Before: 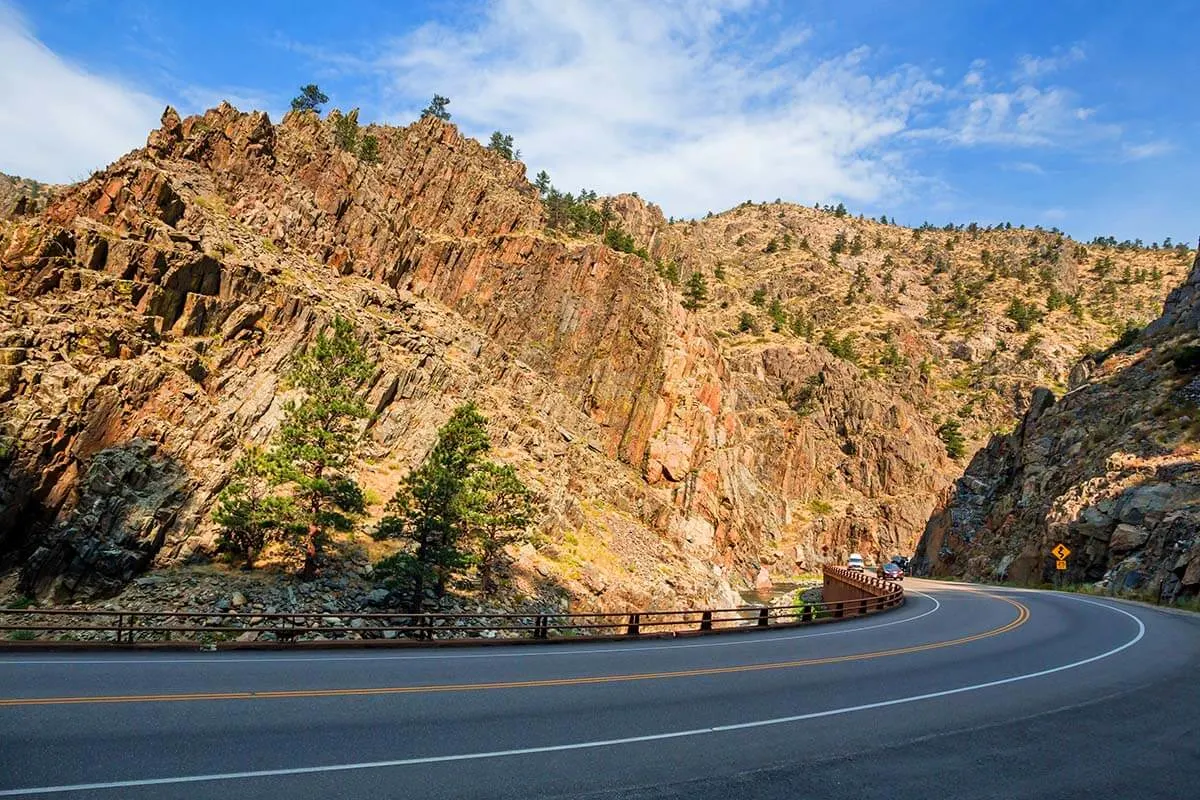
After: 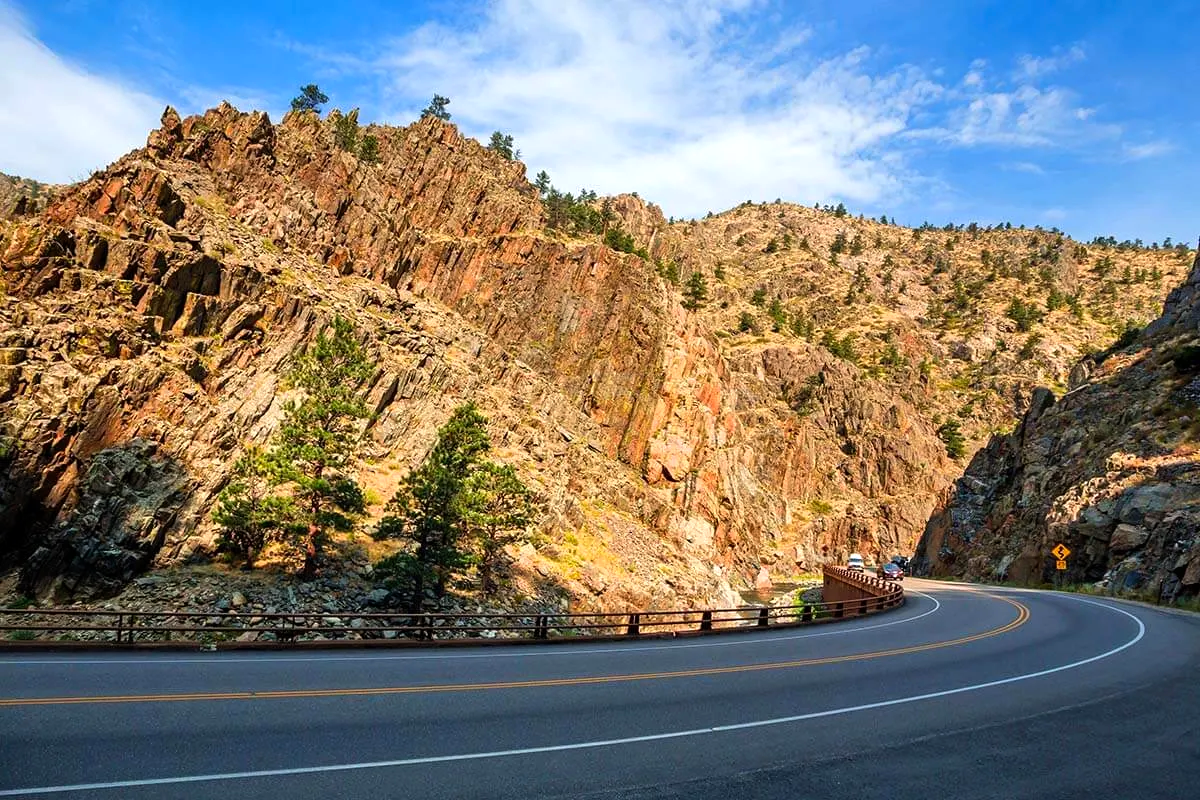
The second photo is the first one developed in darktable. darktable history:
color balance: contrast 10%
exposure: compensate highlight preservation false
